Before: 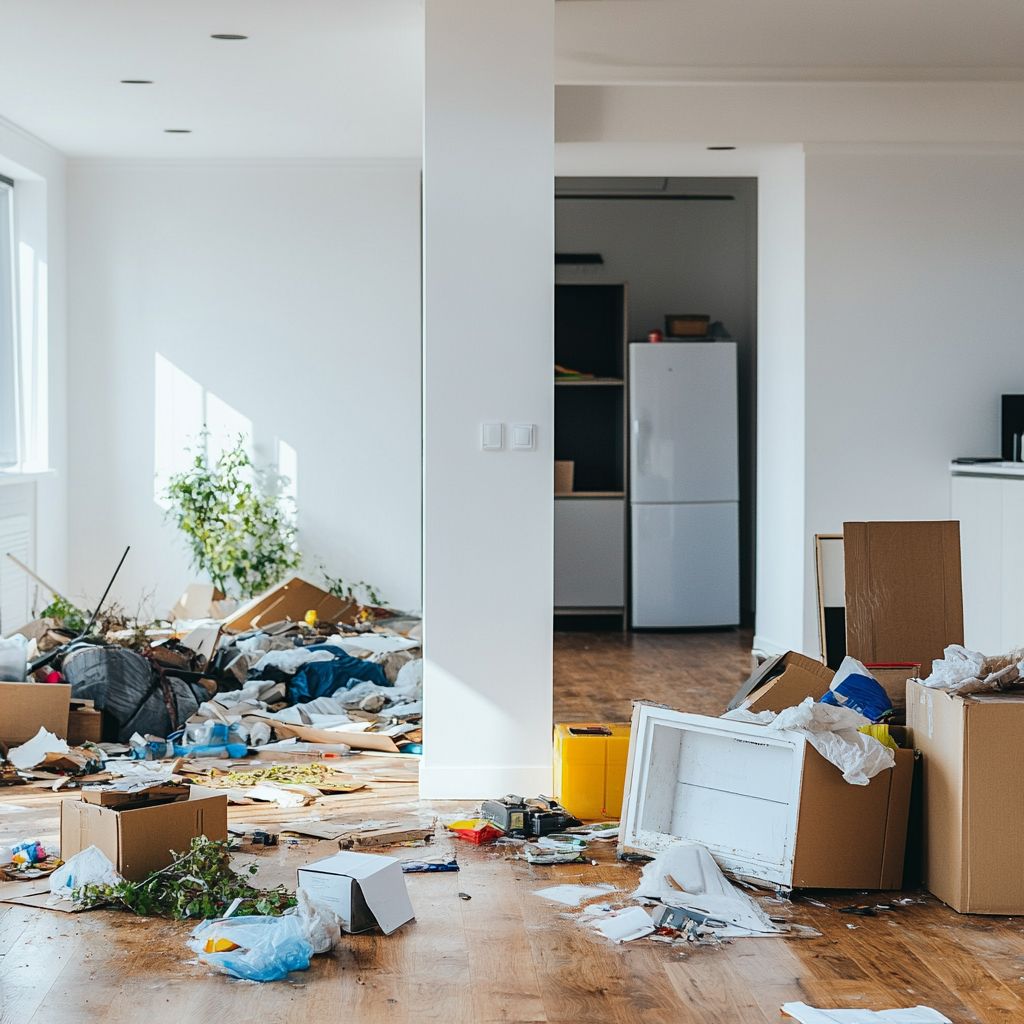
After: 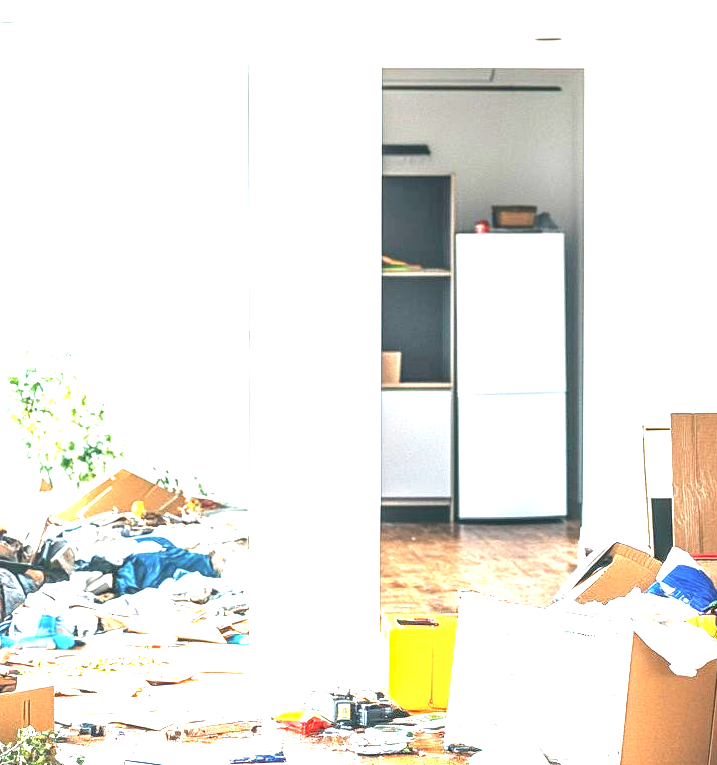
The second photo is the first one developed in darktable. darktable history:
crop and rotate: left 16.976%, top 10.699%, right 12.978%, bottom 14.583%
exposure: black level correction 0, exposure 2.398 EV, compensate highlight preservation false
local contrast: on, module defaults
